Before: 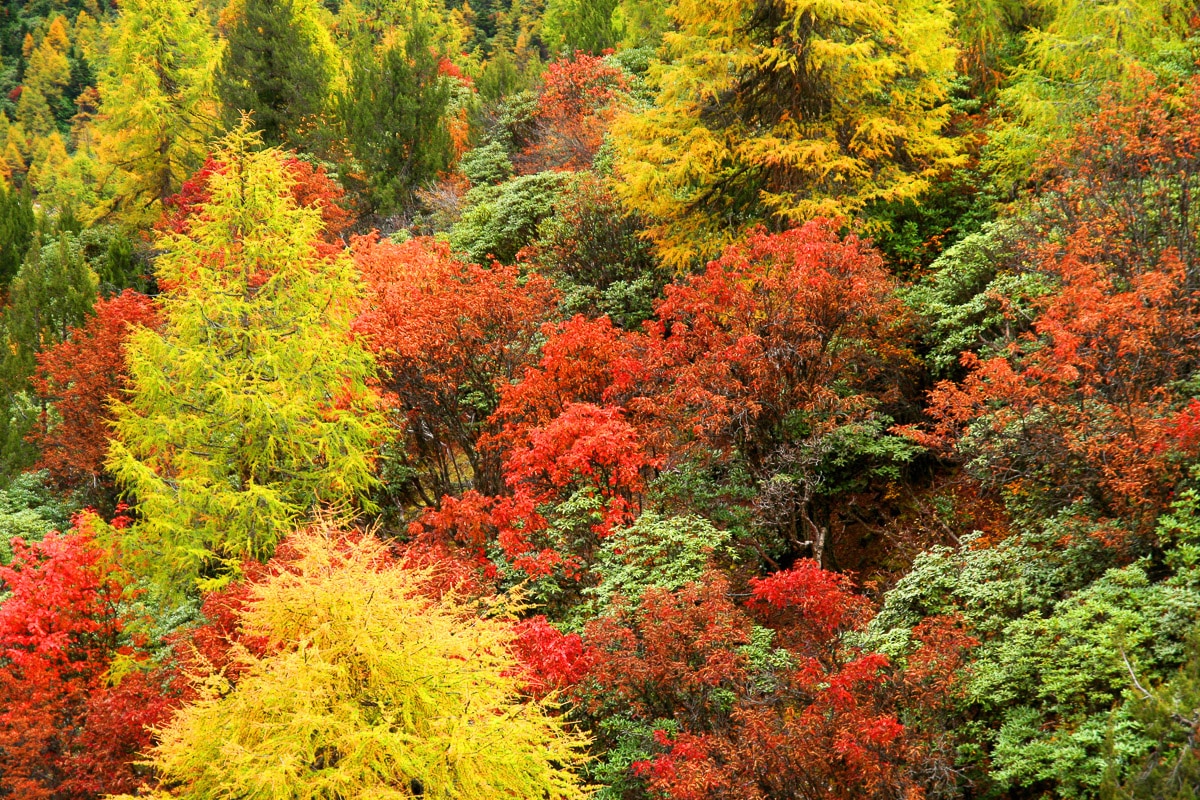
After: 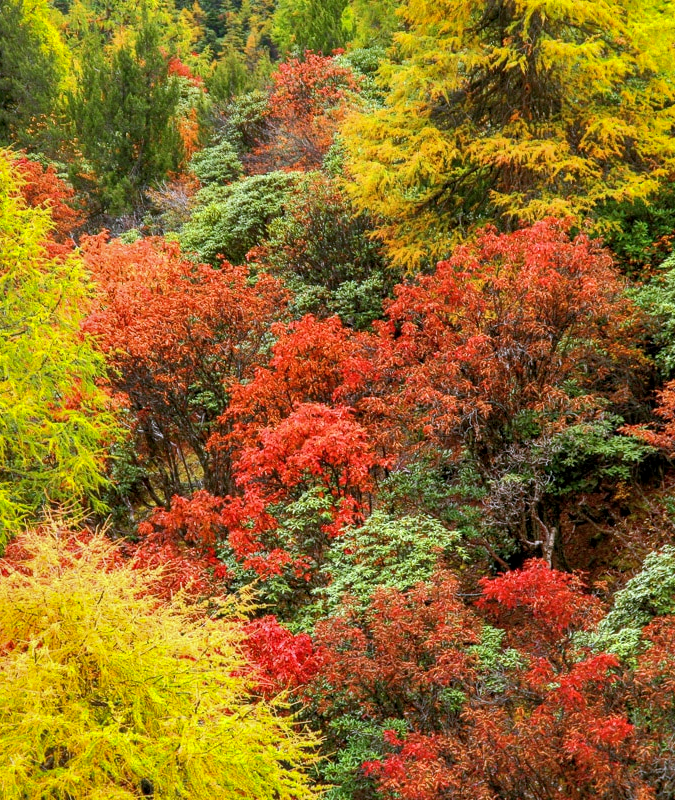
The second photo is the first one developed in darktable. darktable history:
white balance: red 0.967, blue 1.119, emerald 0.756
shadows and highlights: on, module defaults
crop and rotate: left 22.516%, right 21.234%
local contrast: on, module defaults
tone equalizer: on, module defaults
